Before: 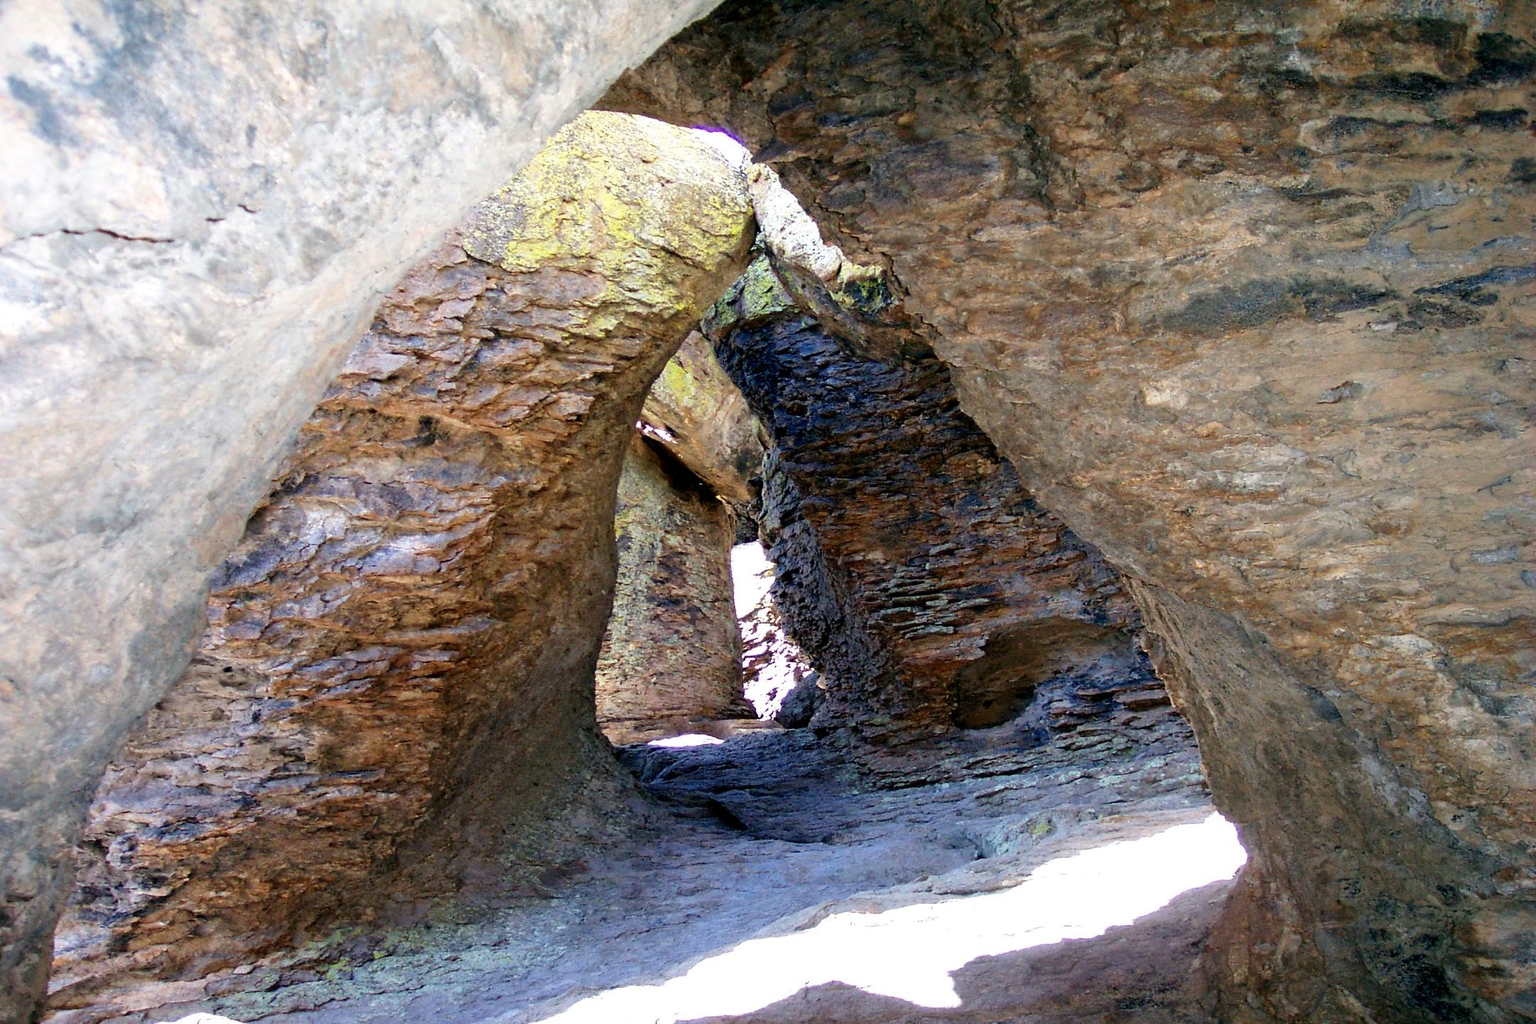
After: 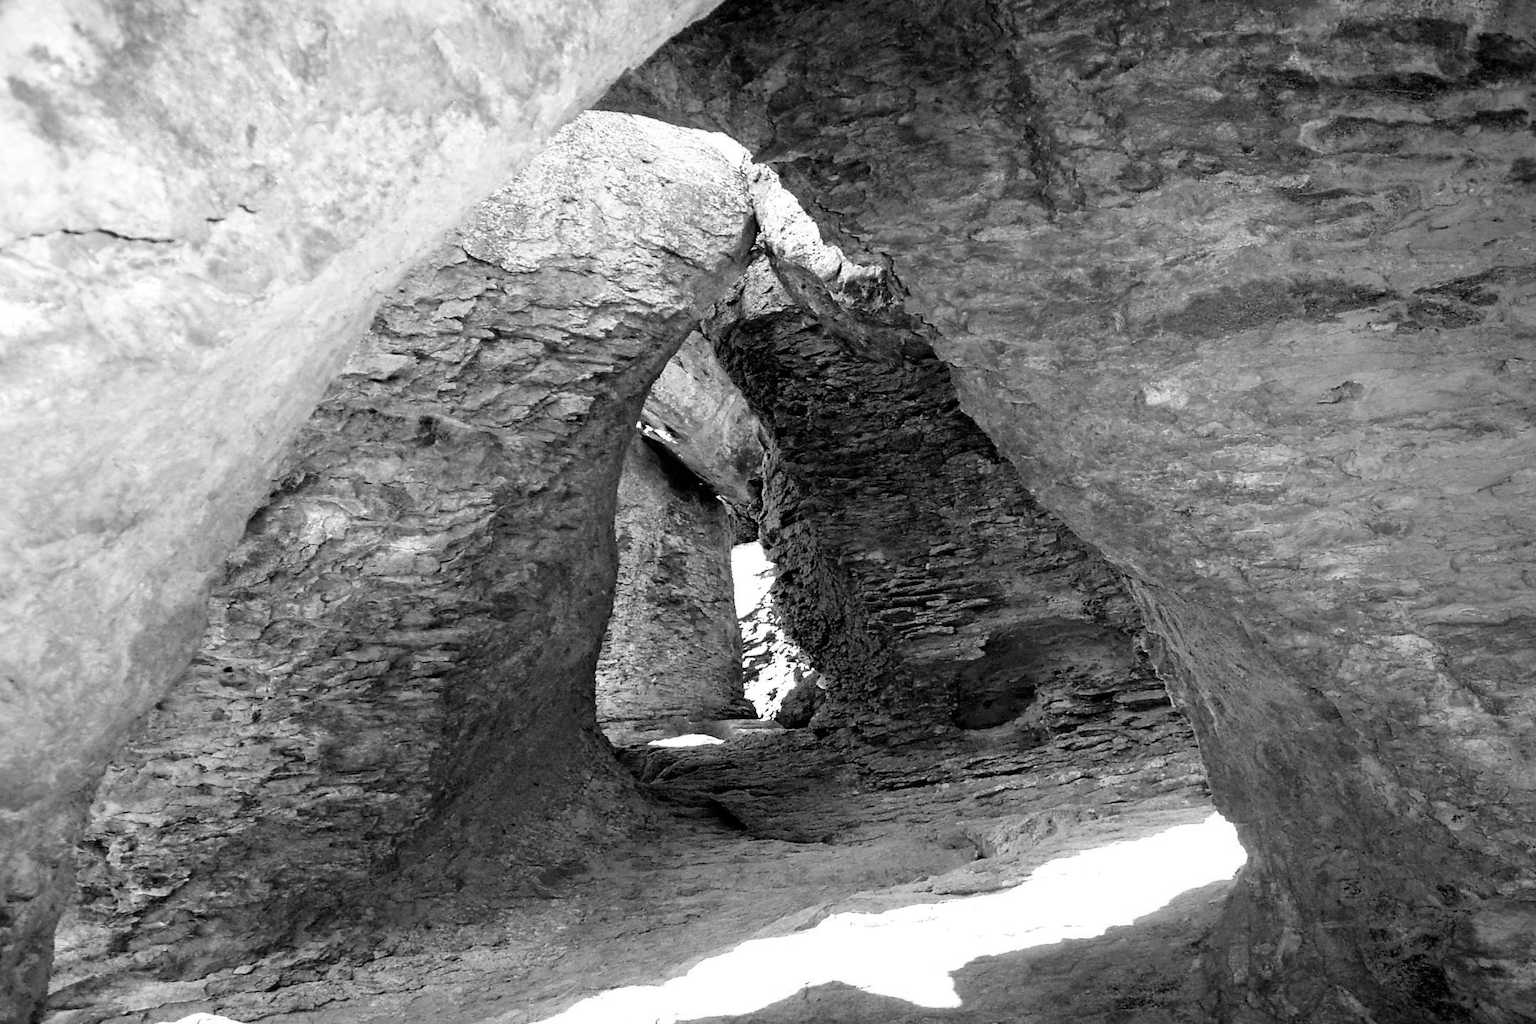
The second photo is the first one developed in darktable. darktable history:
monochrome: a 16.01, b -2.65, highlights 0.52
tone equalizer: on, module defaults
